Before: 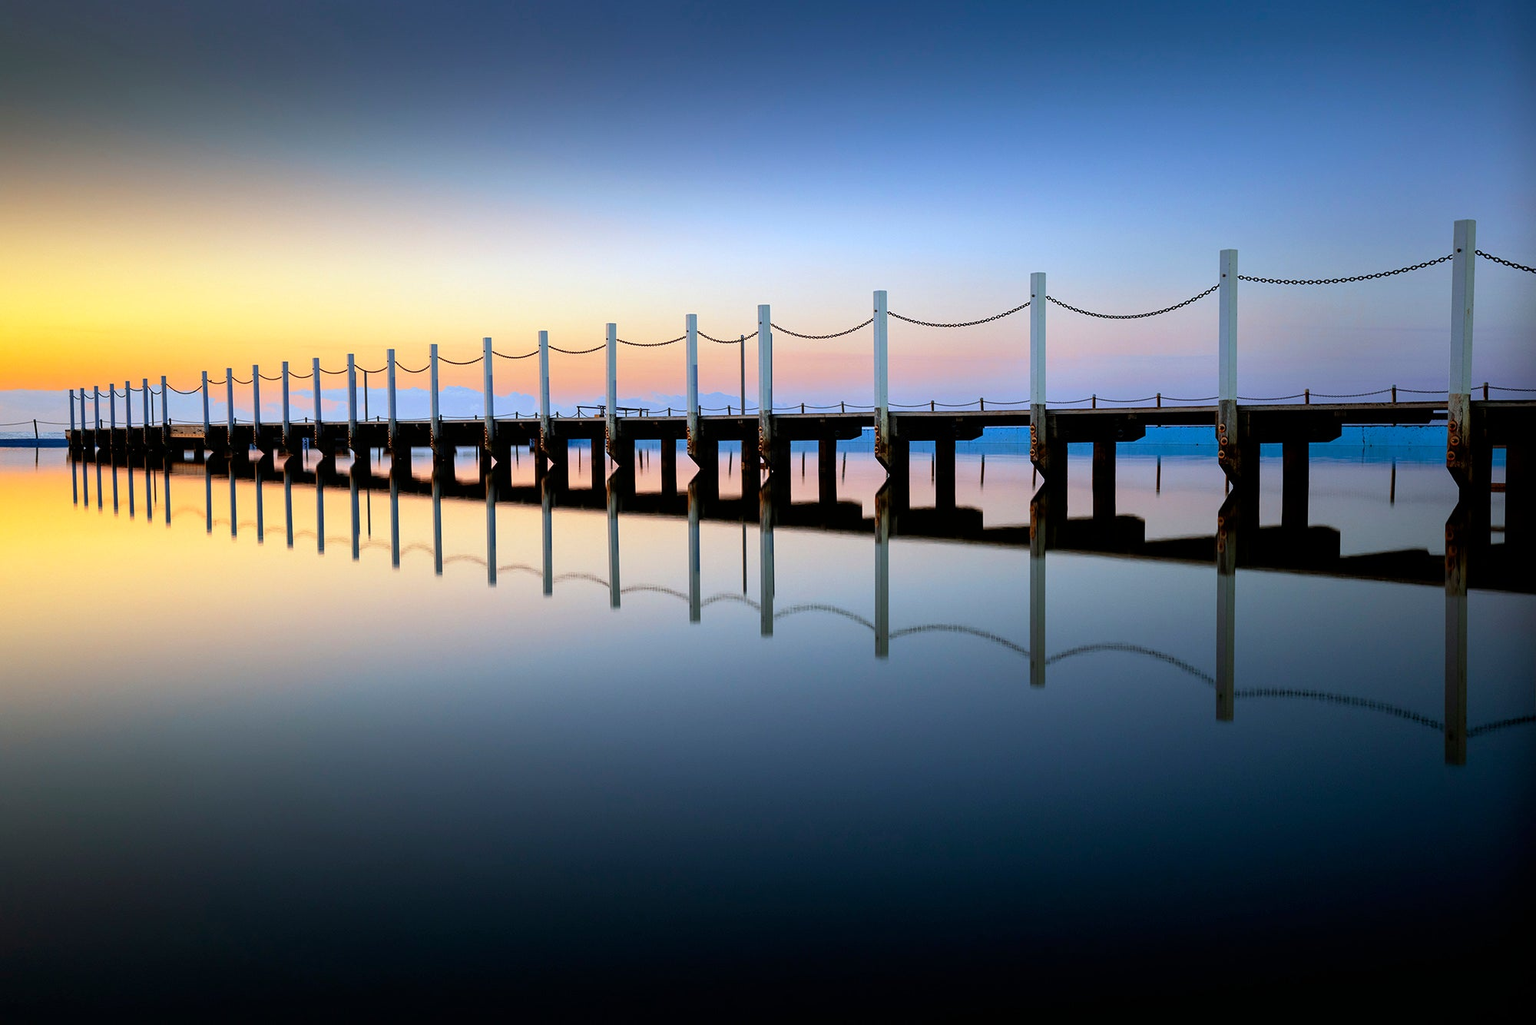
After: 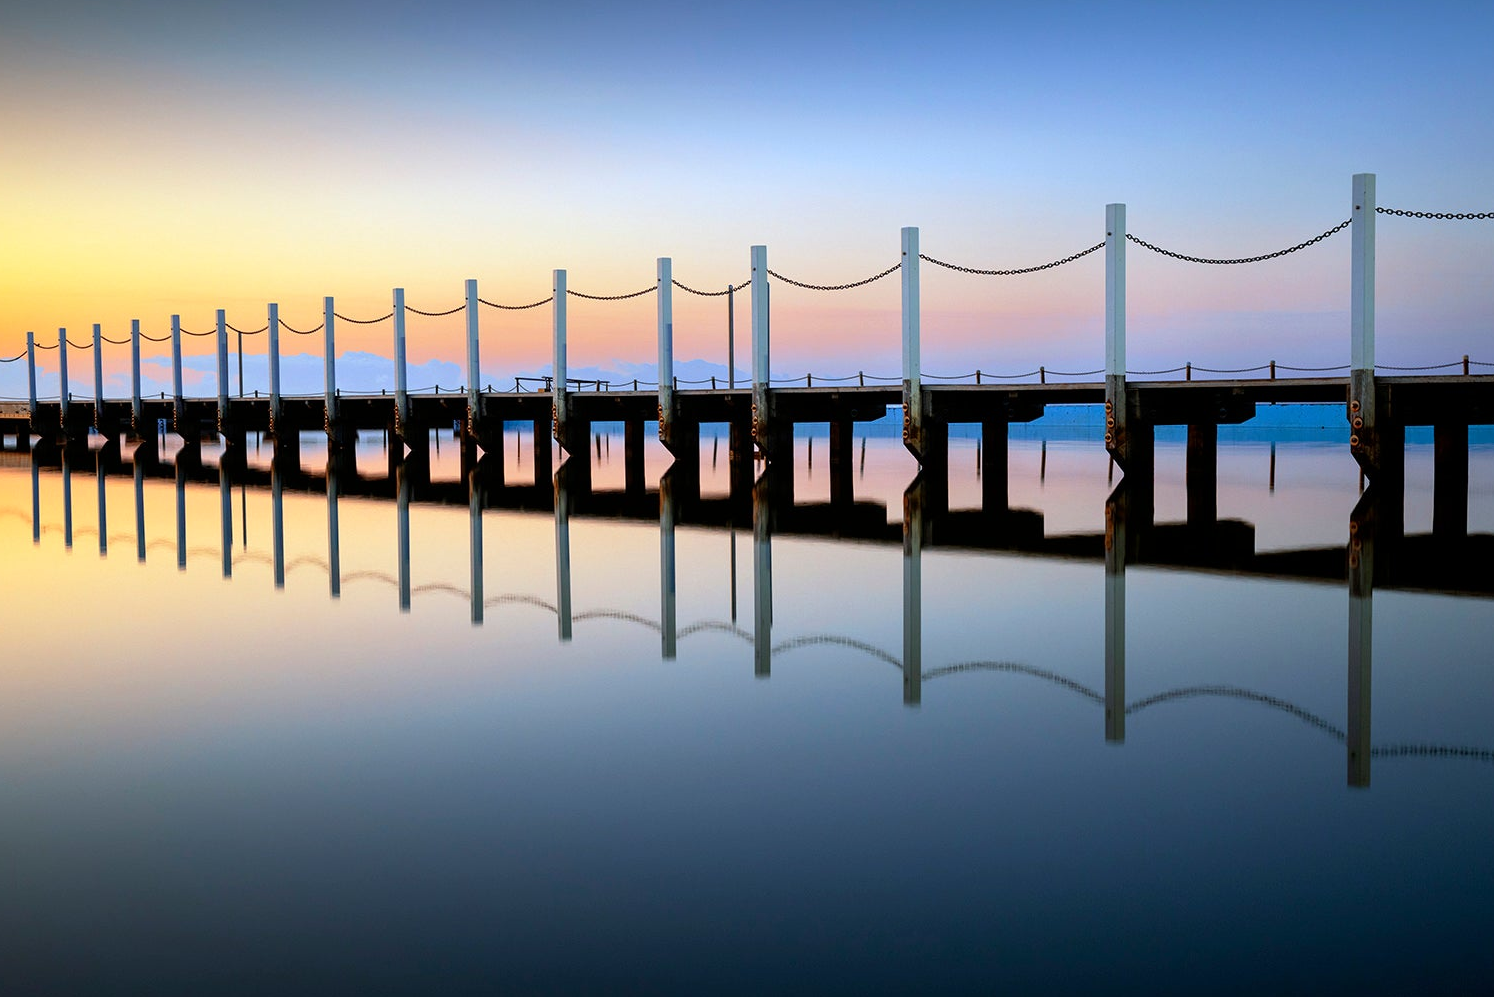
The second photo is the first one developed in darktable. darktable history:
crop and rotate: left 11.831%, top 11.346%, right 13.429%, bottom 13.899%
tone equalizer: on, module defaults
